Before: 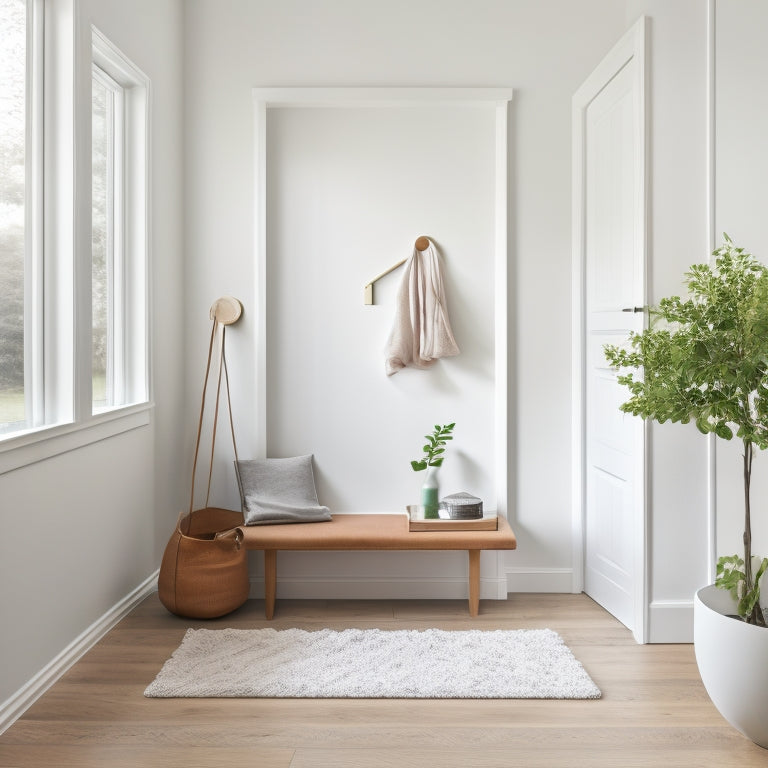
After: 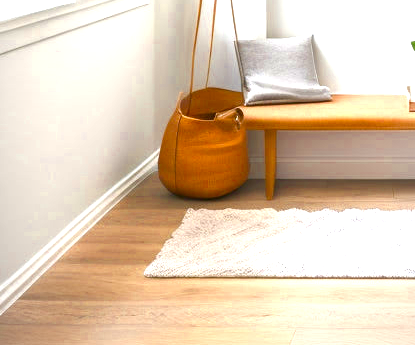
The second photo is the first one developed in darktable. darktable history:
color balance rgb: linear chroma grading › shadows 31.591%, linear chroma grading › global chroma -2.087%, linear chroma grading › mid-tones 4.091%, perceptual saturation grading › global saturation 30.721%, perceptual brilliance grading › global brilliance 12.702%, global vibrance 9.55%
color zones: curves: ch0 [(0.004, 0.305) (0.261, 0.623) (0.389, 0.399) (0.708, 0.571) (0.947, 0.34)]; ch1 [(0.025, 0.645) (0.229, 0.584) (0.326, 0.551) (0.484, 0.262) (0.757, 0.643)]
crop and rotate: top 54.776%, right 45.884%, bottom 0.217%
vignetting: fall-off radius 92.61%, center (0.04, -0.089)
exposure: black level correction 0, exposure 0.691 EV, compensate highlight preservation false
